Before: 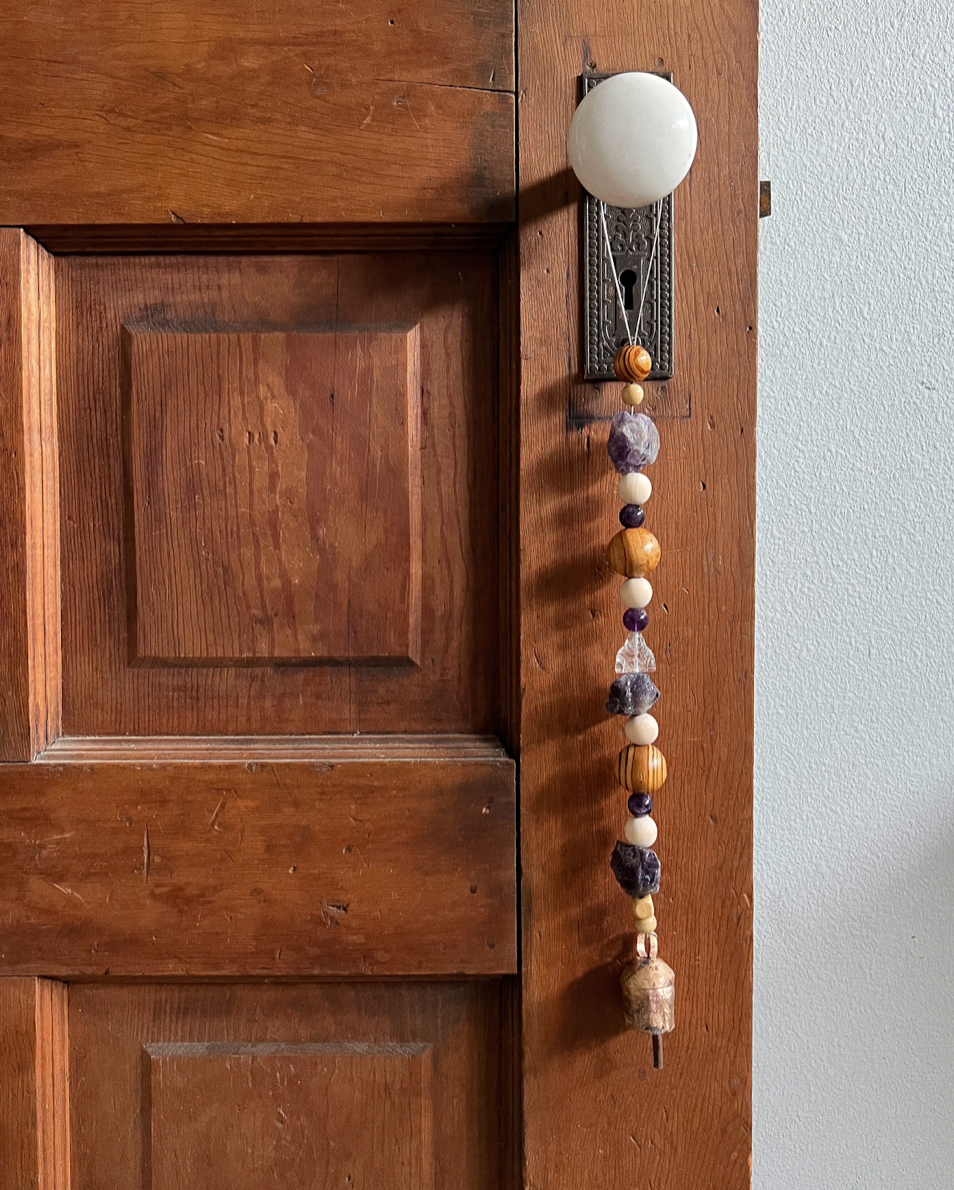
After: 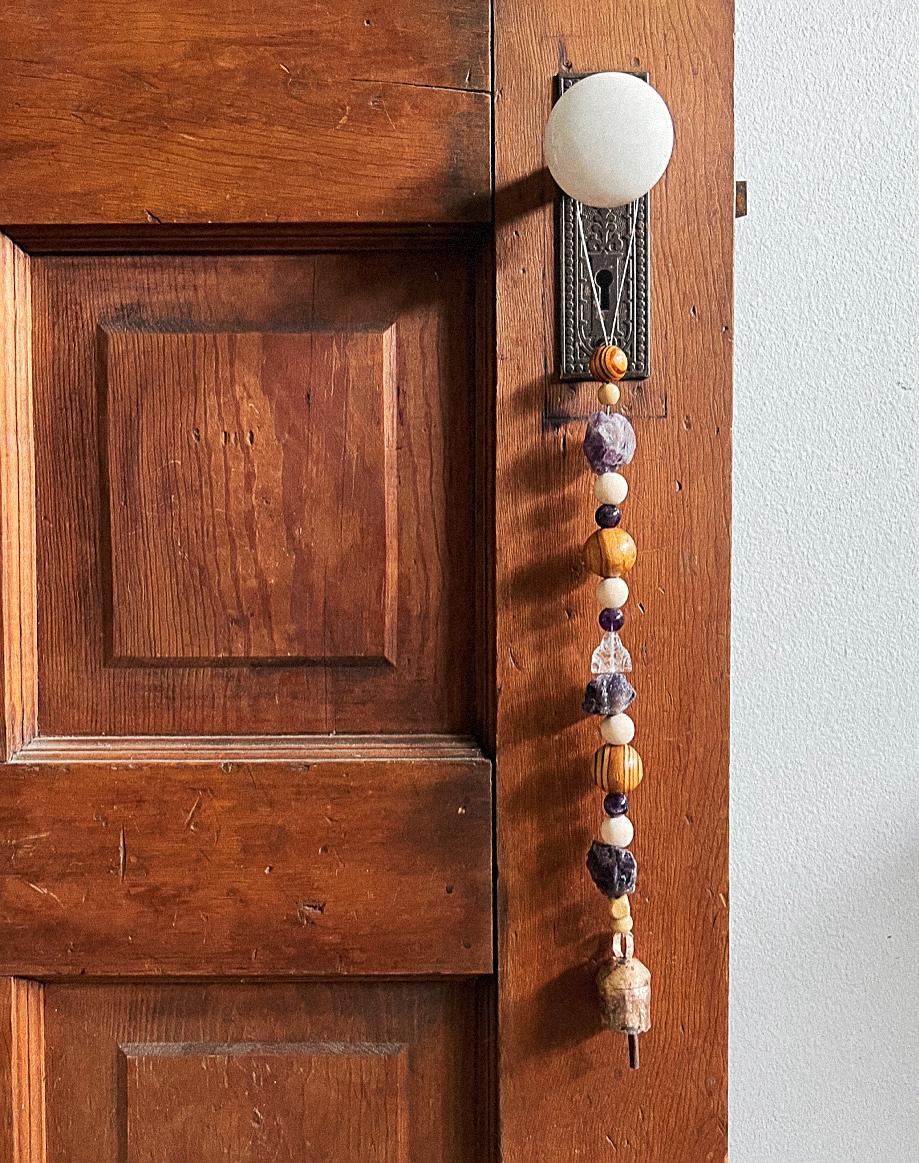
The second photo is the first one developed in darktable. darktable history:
sharpen: on, module defaults
bloom: size 9%, threshold 100%, strength 7%
grain: mid-tones bias 0%
crop and rotate: left 2.536%, right 1.107%, bottom 2.246%
tone curve: curves: ch0 [(0, 0) (0.003, 0.006) (0.011, 0.015) (0.025, 0.032) (0.044, 0.054) (0.069, 0.079) (0.1, 0.111) (0.136, 0.146) (0.177, 0.186) (0.224, 0.229) (0.277, 0.286) (0.335, 0.348) (0.399, 0.426) (0.468, 0.514) (0.543, 0.609) (0.623, 0.706) (0.709, 0.789) (0.801, 0.862) (0.898, 0.926) (1, 1)], preserve colors none
